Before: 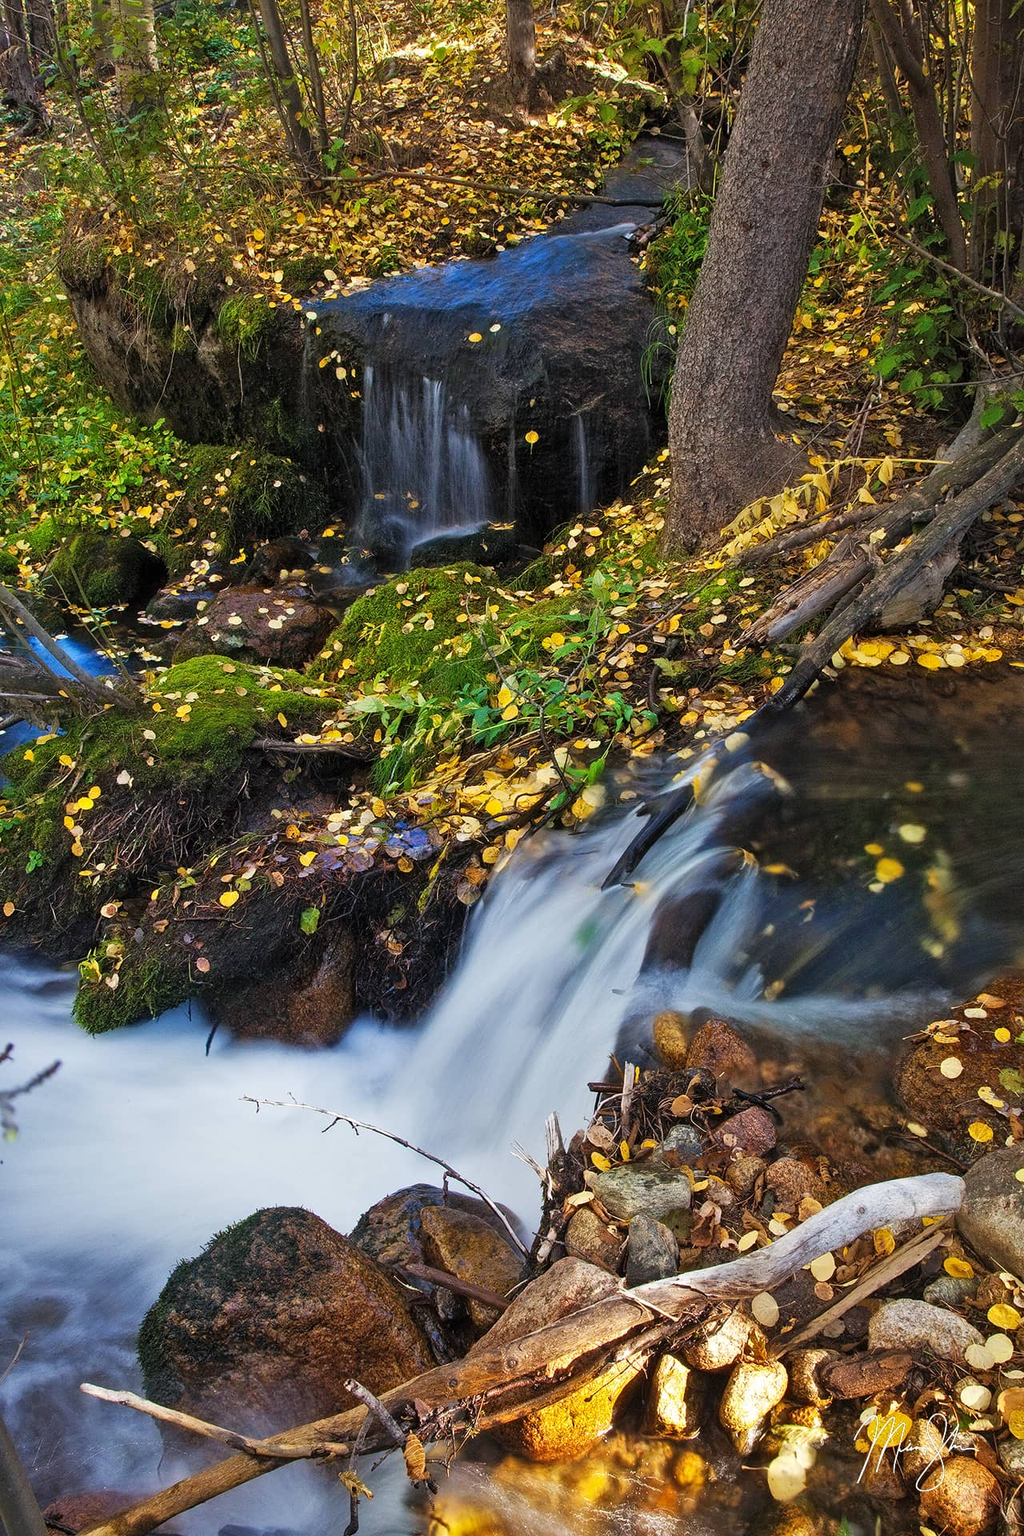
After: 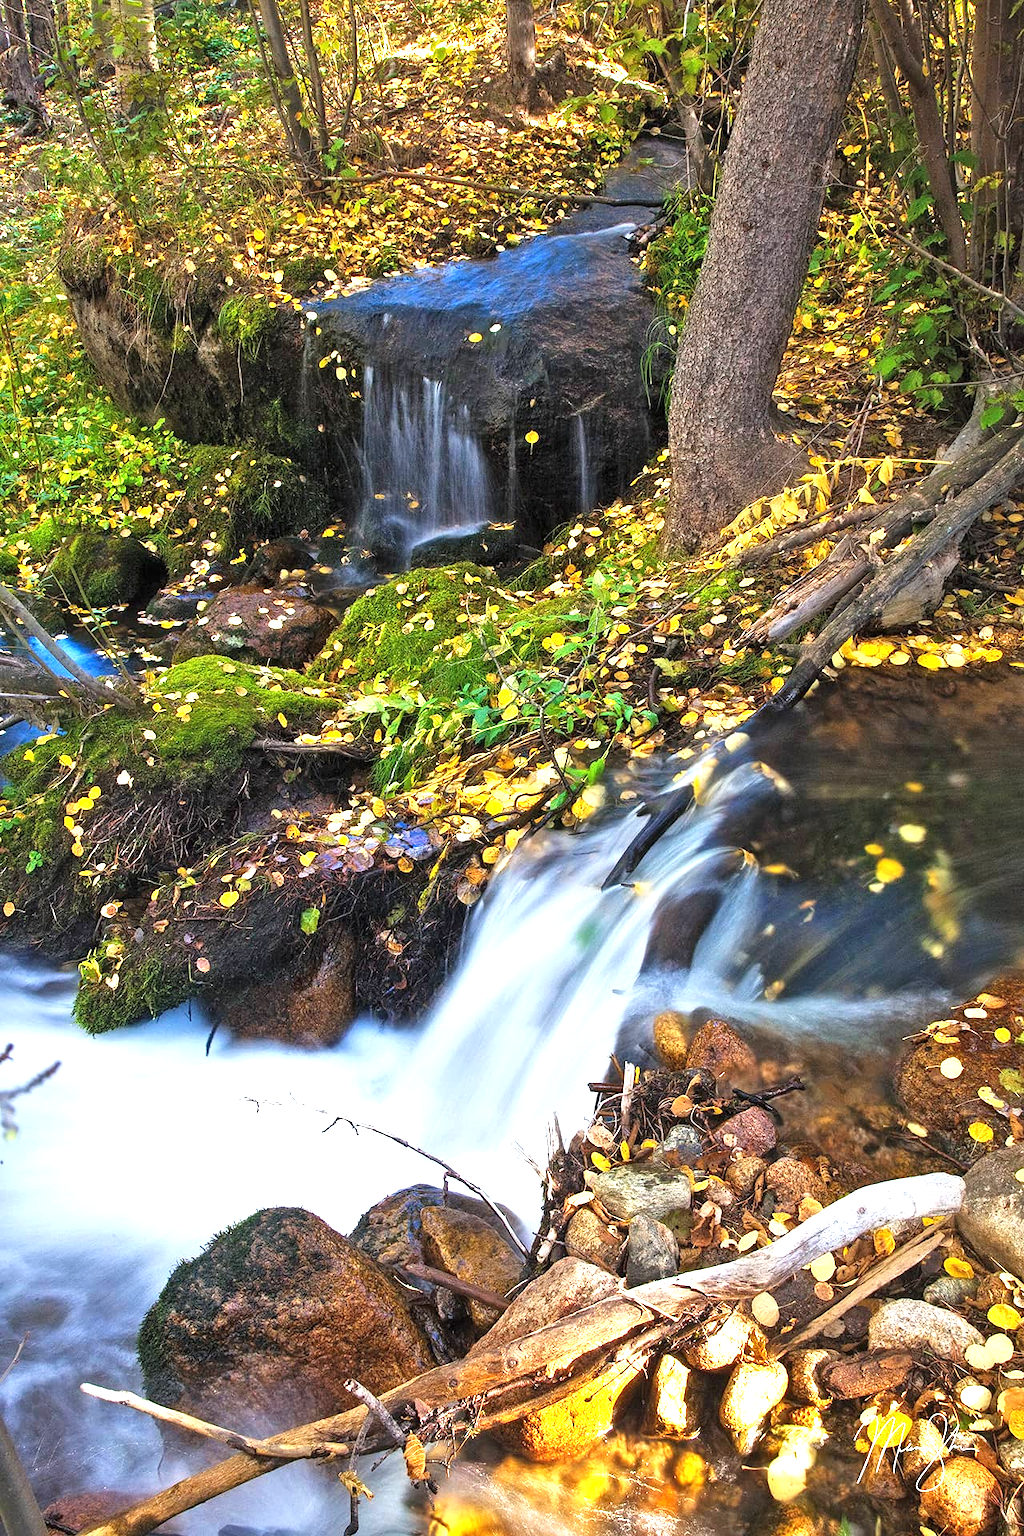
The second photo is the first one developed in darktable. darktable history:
white balance: emerald 1
exposure: black level correction 0, exposure 1.1 EV, compensate exposure bias true, compensate highlight preservation false
